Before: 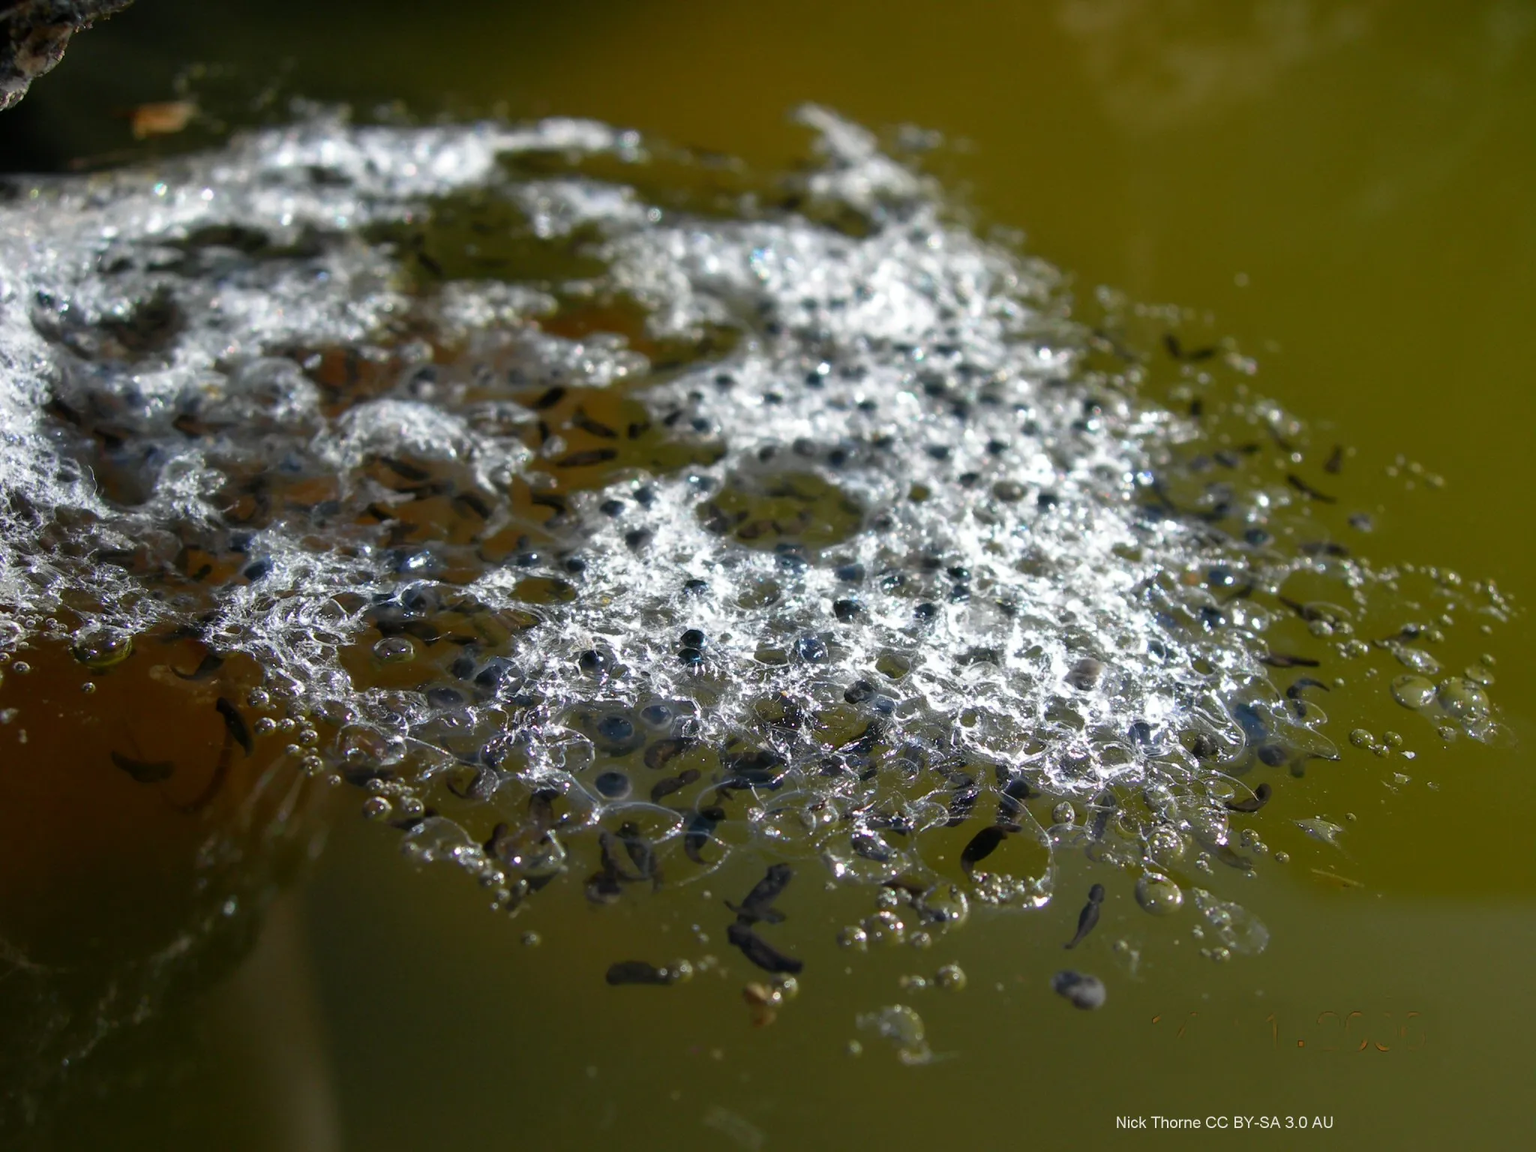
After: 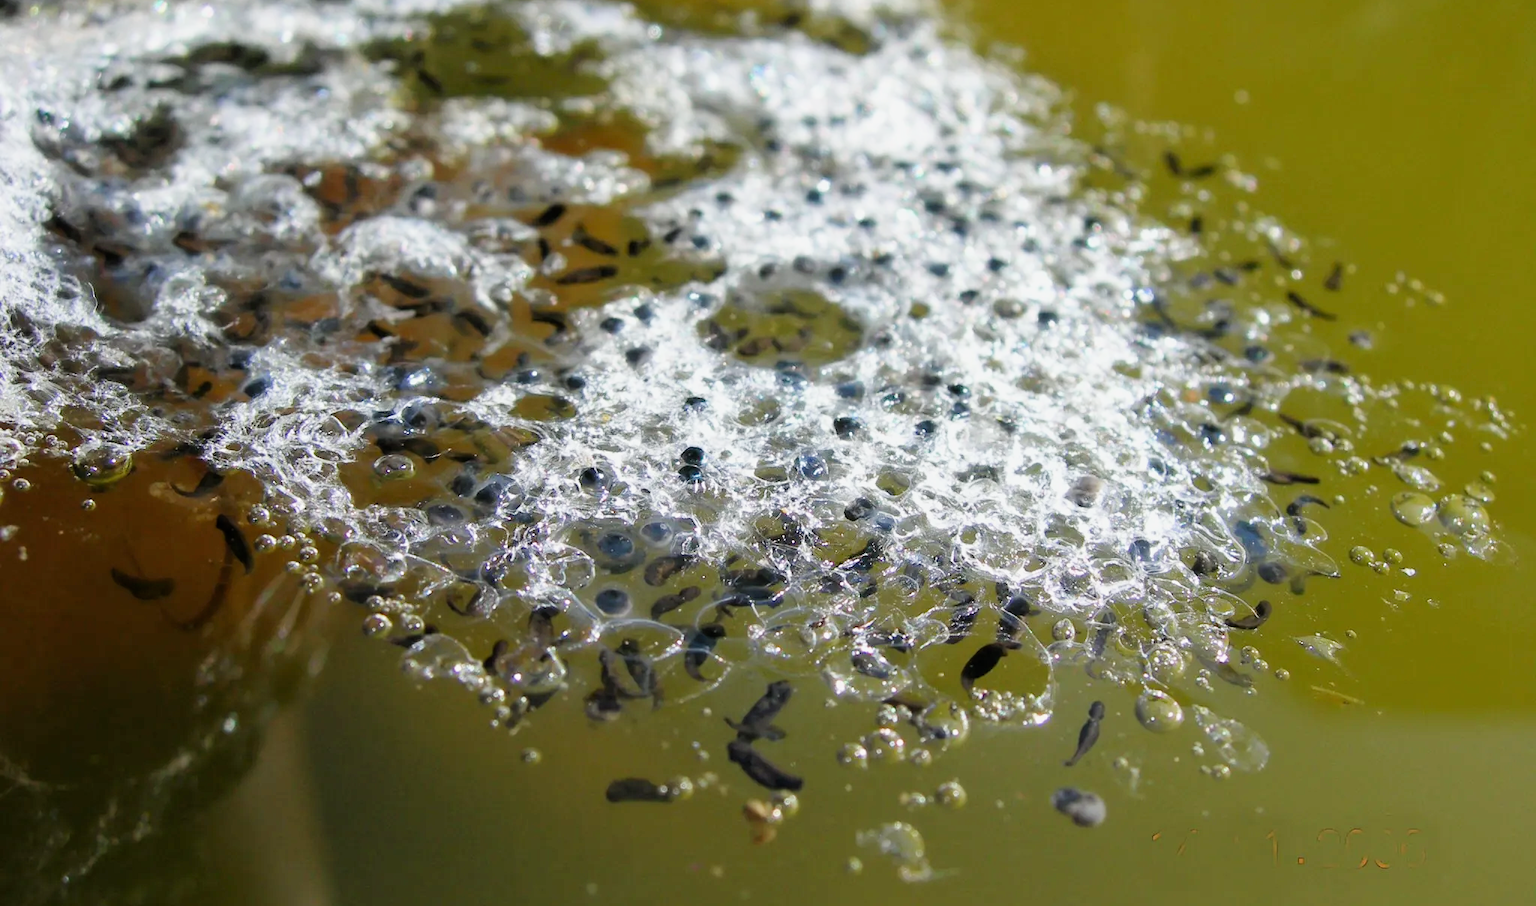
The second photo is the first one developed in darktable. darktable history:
crop and rotate: top 15.941%, bottom 5.308%
sharpen: radius 5.347, amount 0.31, threshold 26.44
exposure: black level correction 0, exposure 1.2 EV, compensate highlight preservation false
filmic rgb: black relative exposure -7.65 EV, white relative exposure 4.56 EV, hardness 3.61, contrast 0.984
